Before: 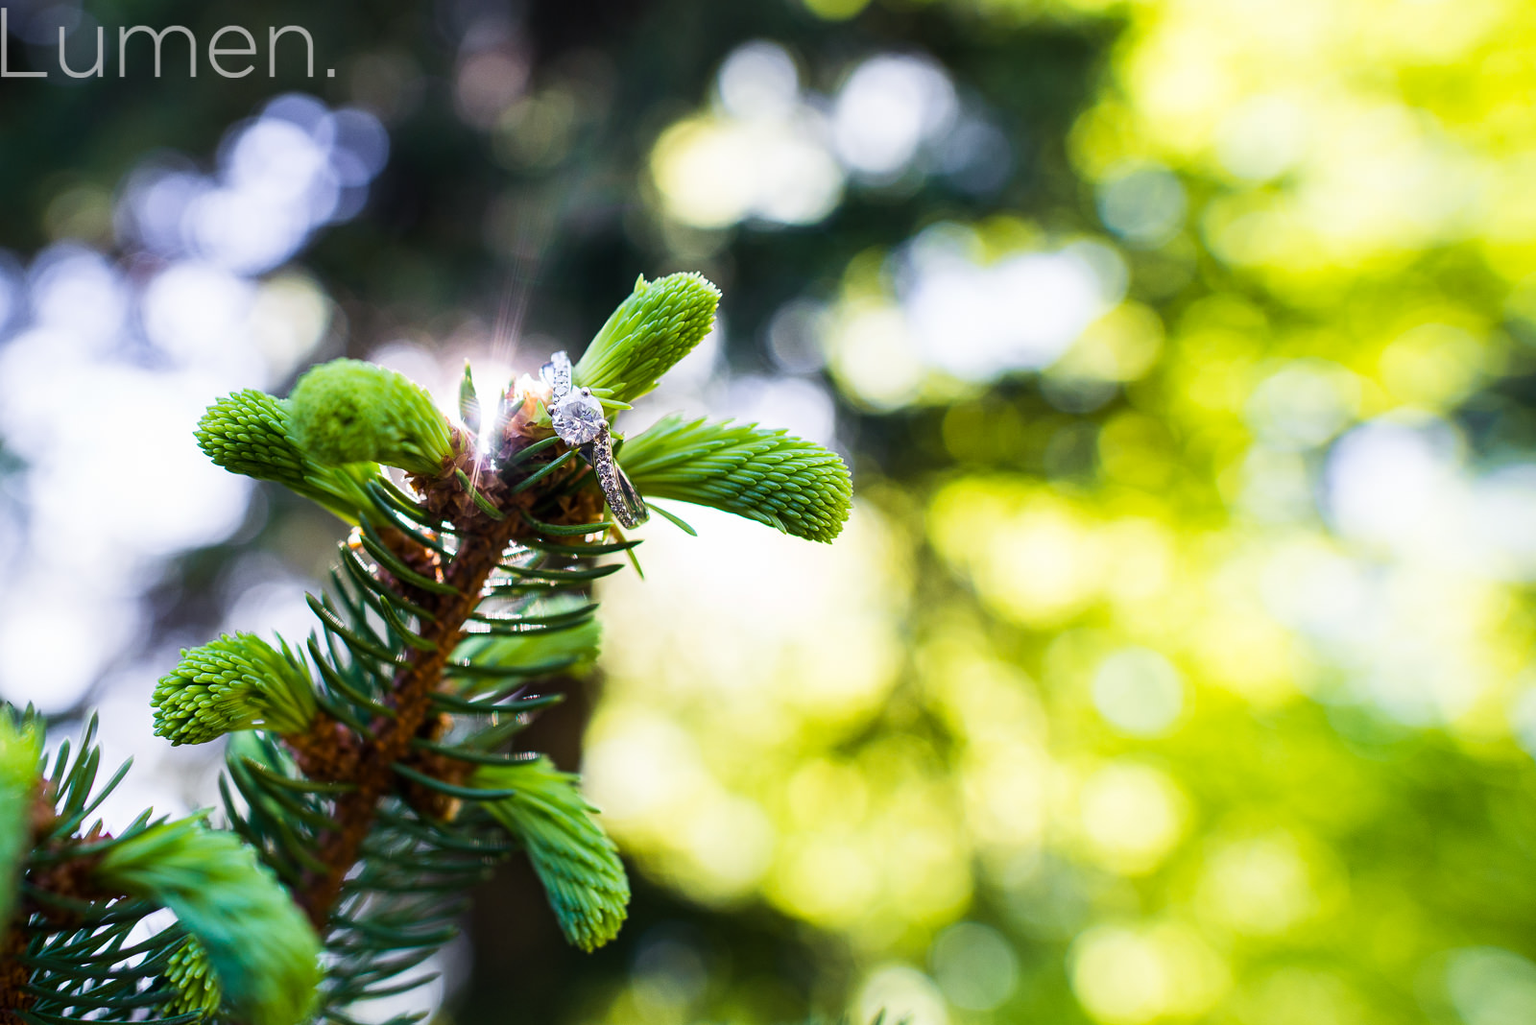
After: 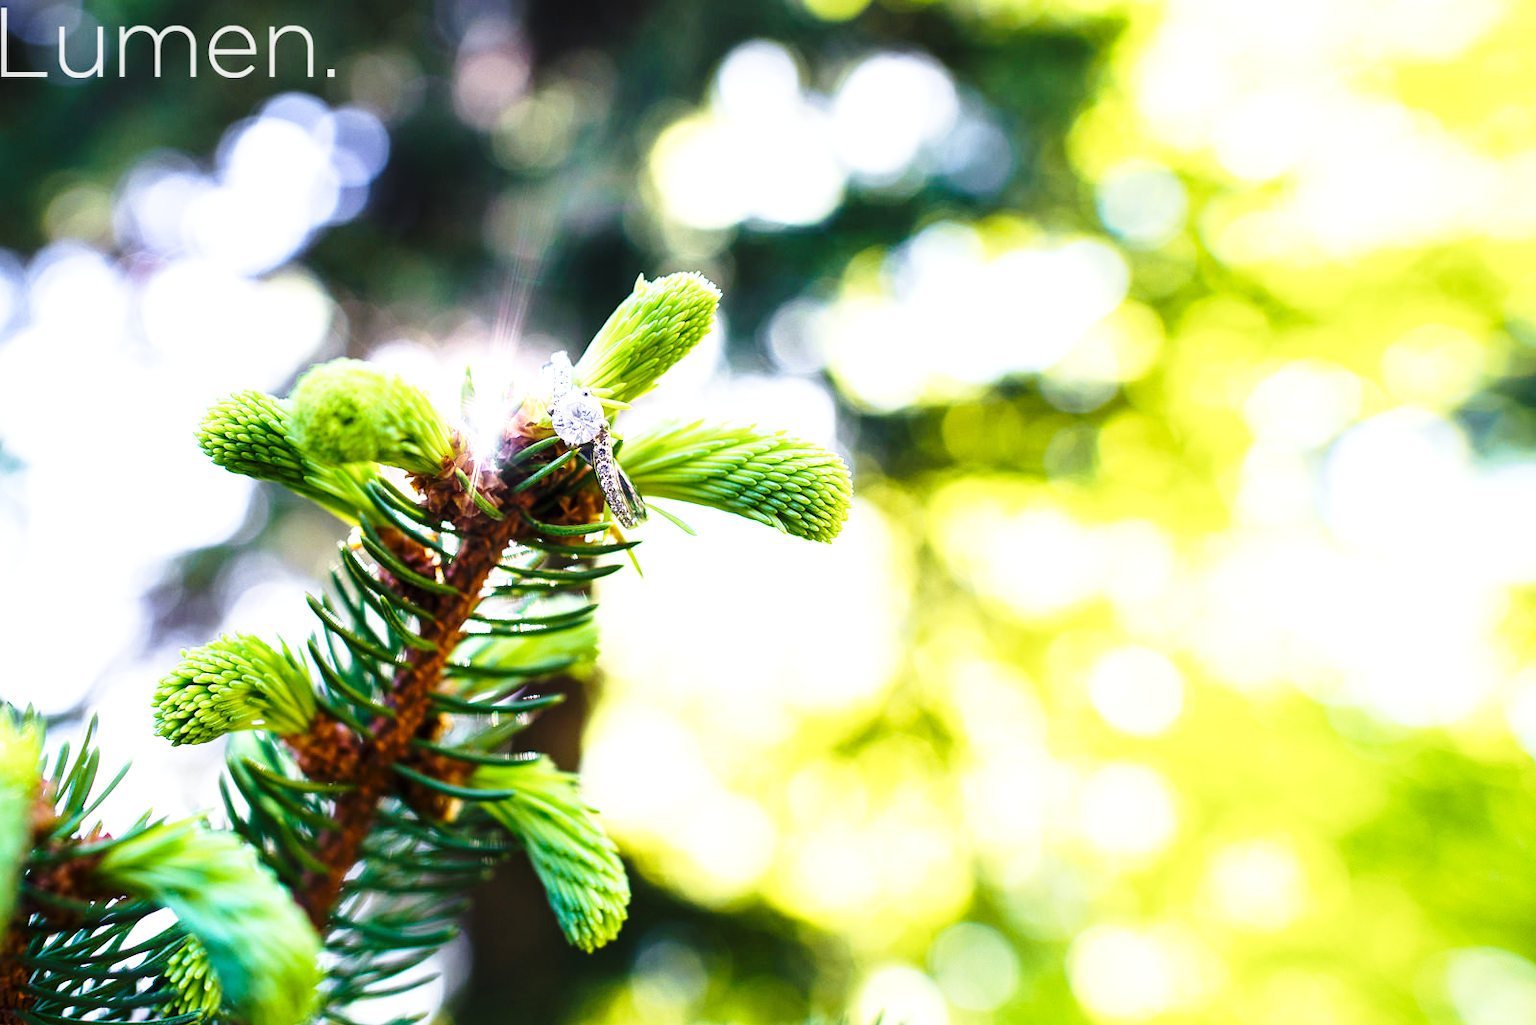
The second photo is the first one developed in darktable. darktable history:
exposure: exposure 0.669 EV, compensate highlight preservation false
base curve: curves: ch0 [(0, 0) (0.028, 0.03) (0.121, 0.232) (0.46, 0.748) (0.859, 0.968) (1, 1)], preserve colors none
